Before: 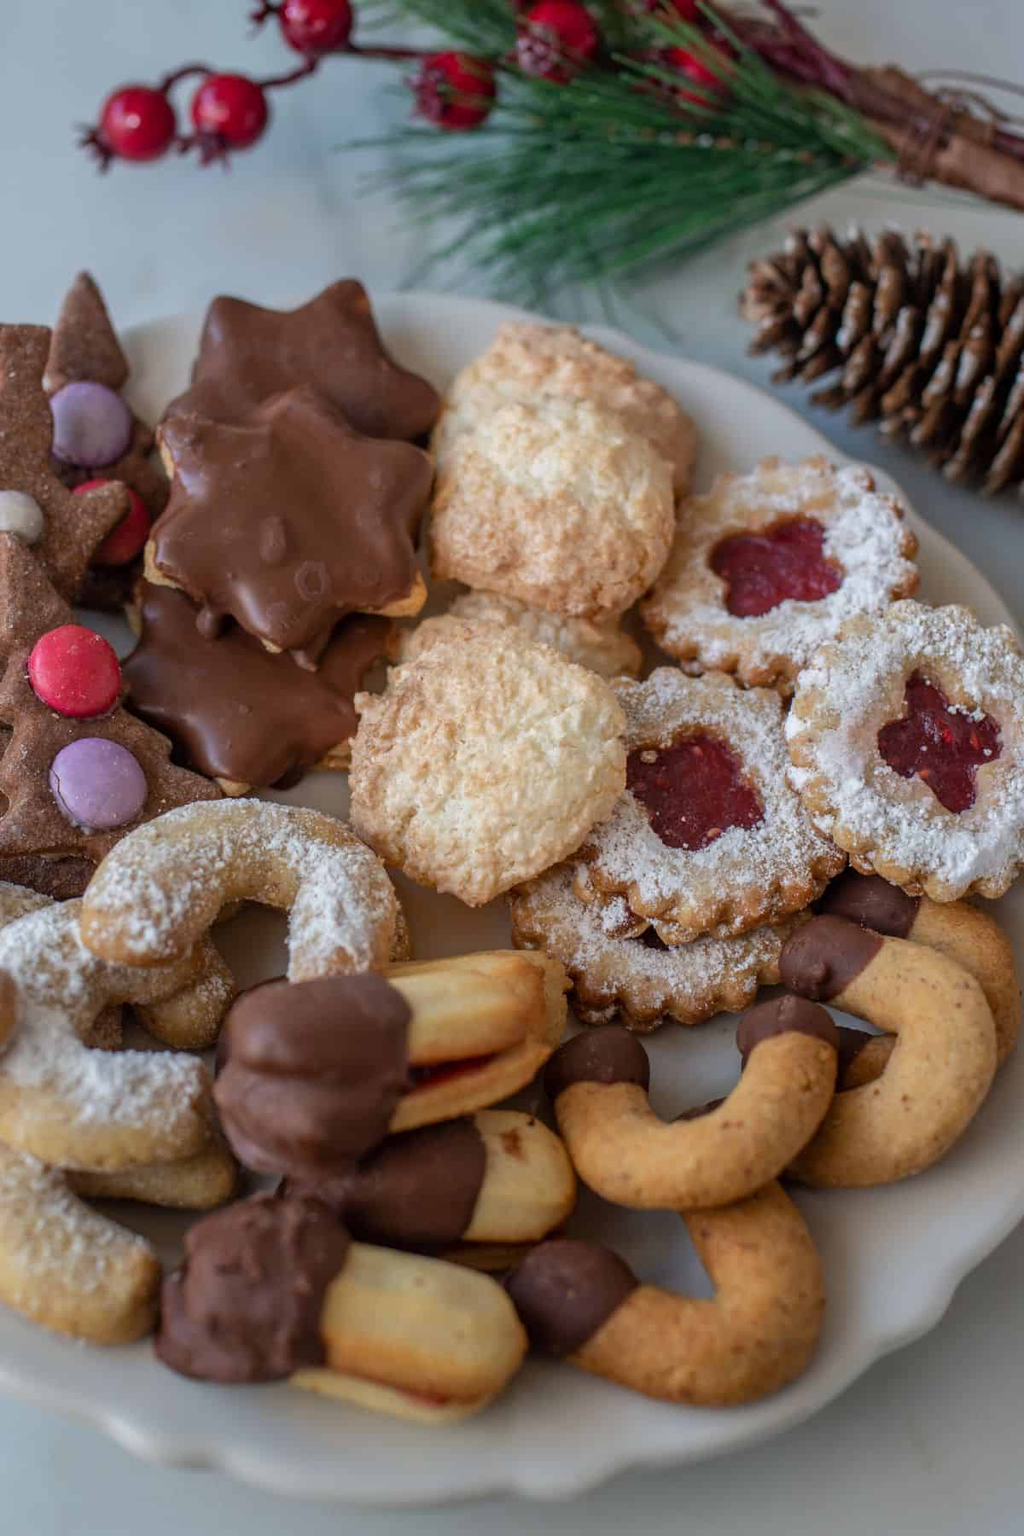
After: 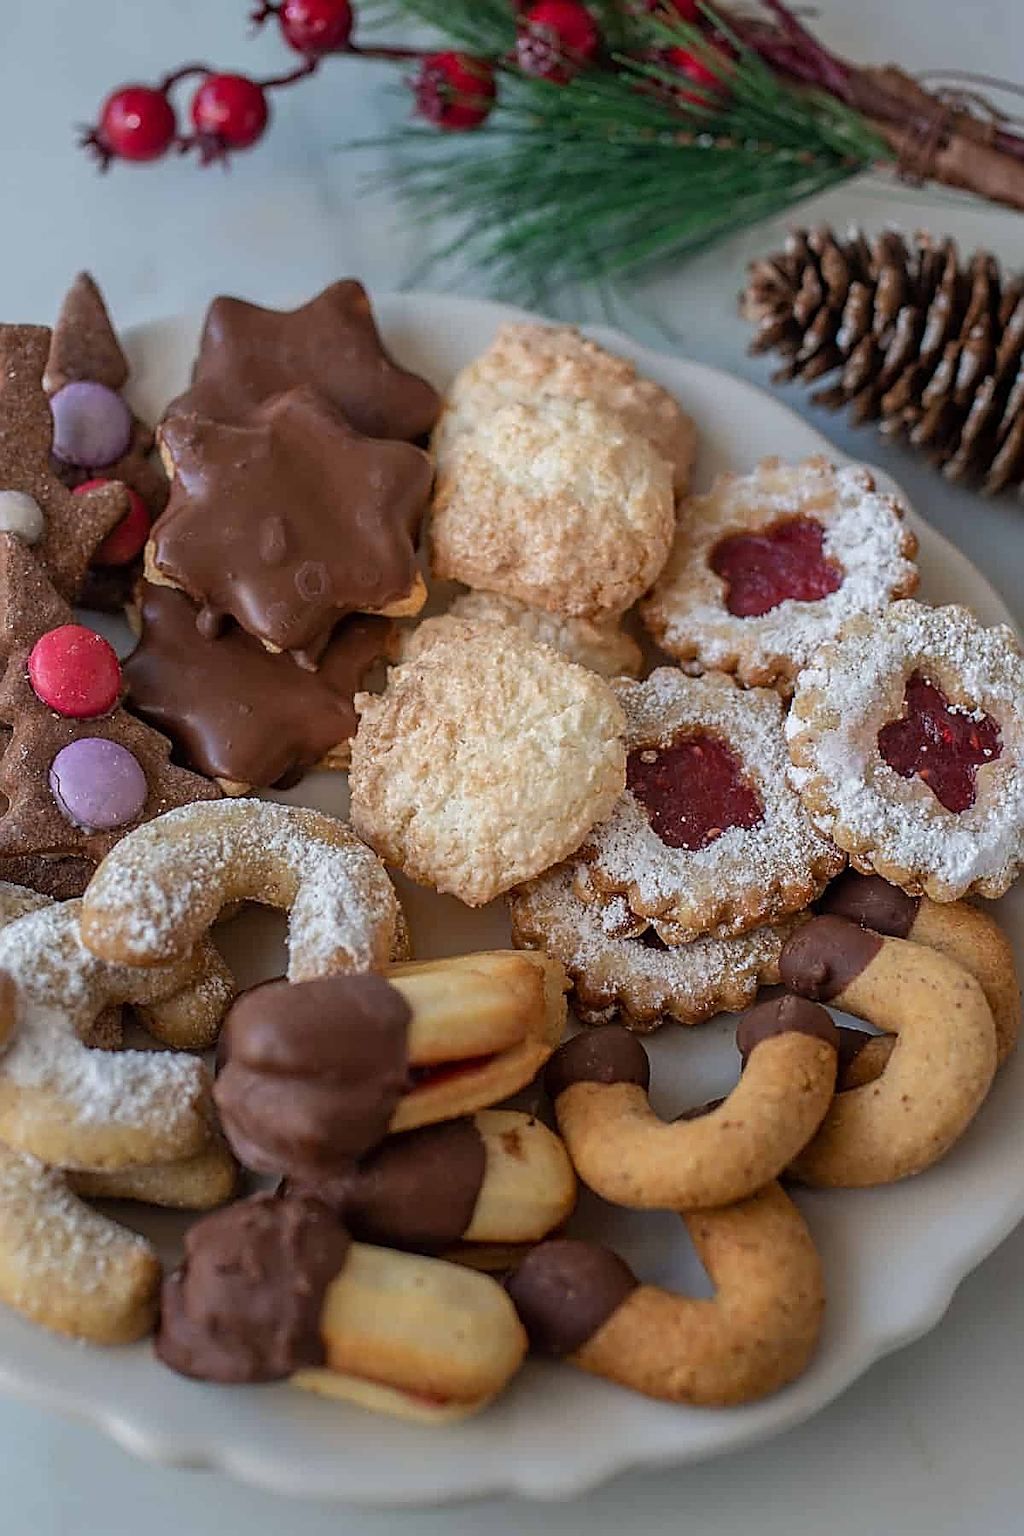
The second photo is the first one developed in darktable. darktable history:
sharpen: radius 1.717, amount 1.288
